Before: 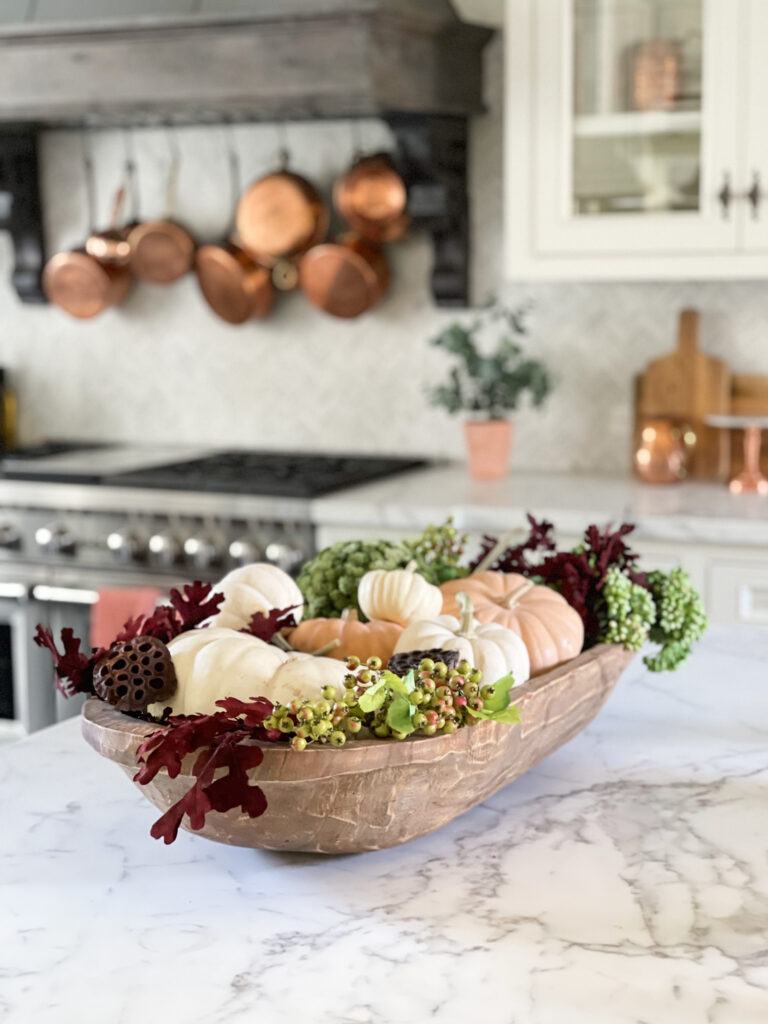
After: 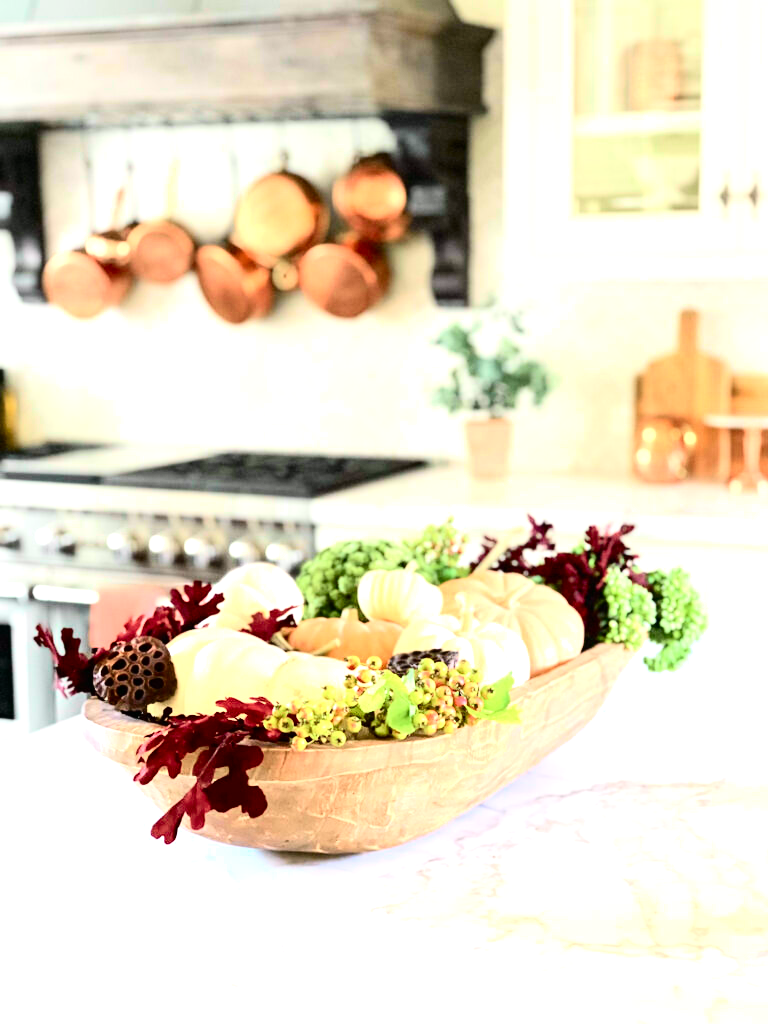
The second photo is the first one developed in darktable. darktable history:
exposure: exposure 0.504 EV, compensate highlight preservation false
shadows and highlights: shadows 12.09, white point adjustment 1.26, highlights -1.3, soften with gaussian
tone curve: curves: ch0 [(0, 0.003) (0.044, 0.032) (0.12, 0.089) (0.197, 0.168) (0.281, 0.273) (0.468, 0.548) (0.588, 0.71) (0.701, 0.815) (0.86, 0.922) (1, 0.982)]; ch1 [(0, 0) (0.247, 0.215) (0.433, 0.382) (0.466, 0.426) (0.493, 0.481) (0.501, 0.5) (0.517, 0.524) (0.557, 0.582) (0.598, 0.651) (0.671, 0.735) (0.796, 0.85) (1, 1)]; ch2 [(0, 0) (0.249, 0.216) (0.357, 0.317) (0.448, 0.432) (0.478, 0.492) (0.498, 0.499) (0.517, 0.53) (0.537, 0.57) (0.569, 0.623) (0.61, 0.663) (0.706, 0.75) (0.808, 0.809) (0.991, 0.968)], color space Lab, independent channels, preserve colors none
tone equalizer: -8 EV -0.724 EV, -7 EV -0.732 EV, -6 EV -0.57 EV, -5 EV -0.389 EV, -3 EV 0.367 EV, -2 EV 0.6 EV, -1 EV 0.695 EV, +0 EV 0.732 EV
